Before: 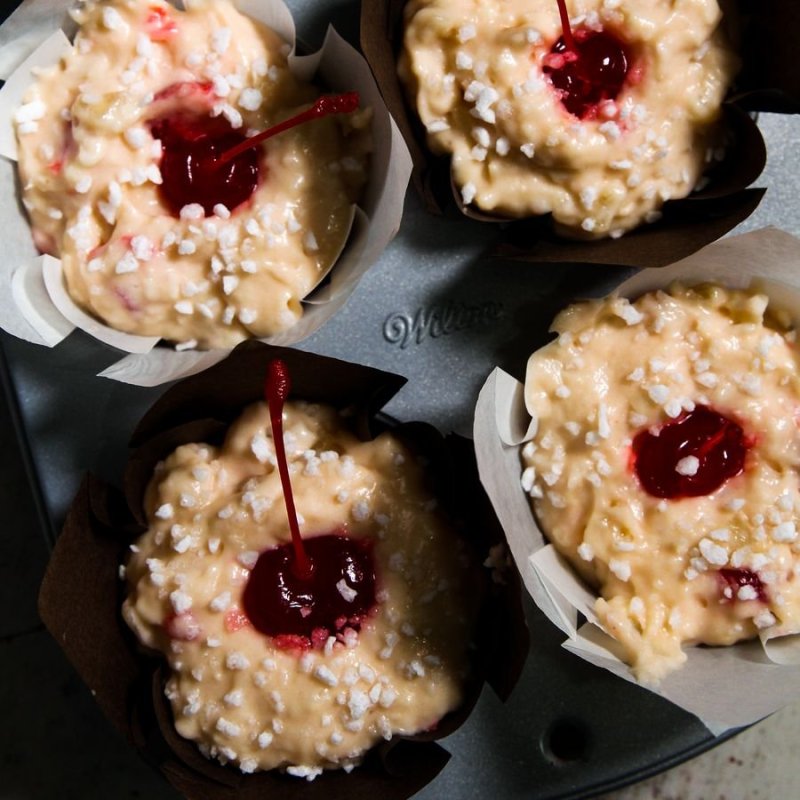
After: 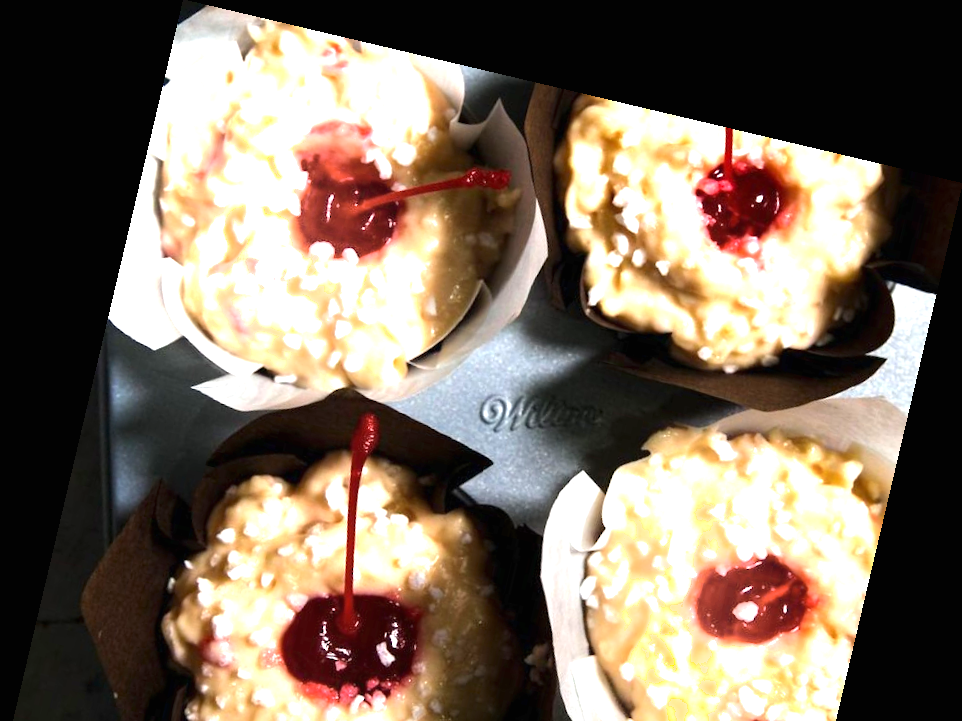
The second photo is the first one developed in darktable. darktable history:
shadows and highlights: shadows -21.3, highlights 100, soften with gaussian
exposure: black level correction 0, exposure 1.388 EV, compensate exposure bias true, compensate highlight preservation false
crop: bottom 24.988%
rotate and perspective: rotation 13.27°, automatic cropping off
